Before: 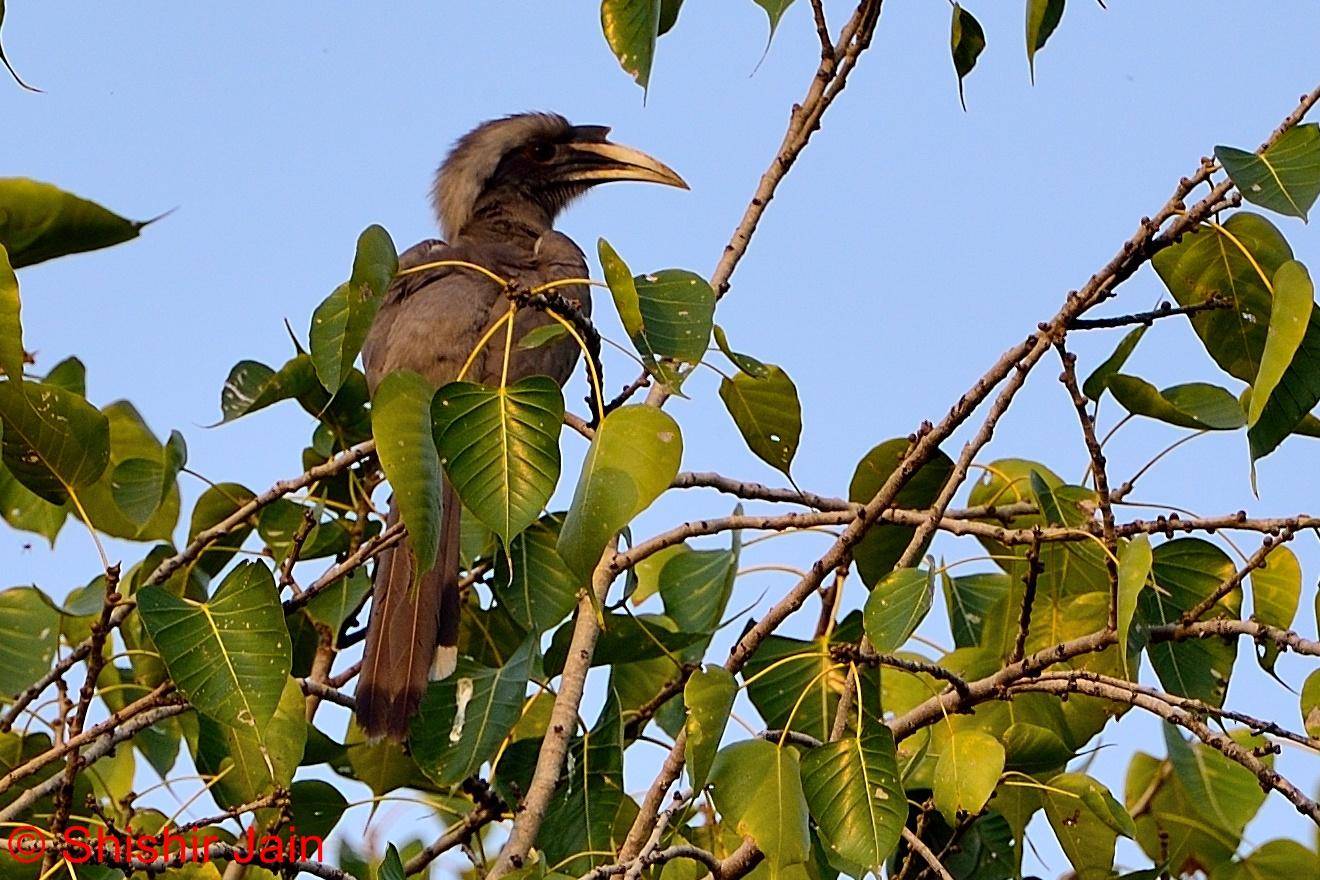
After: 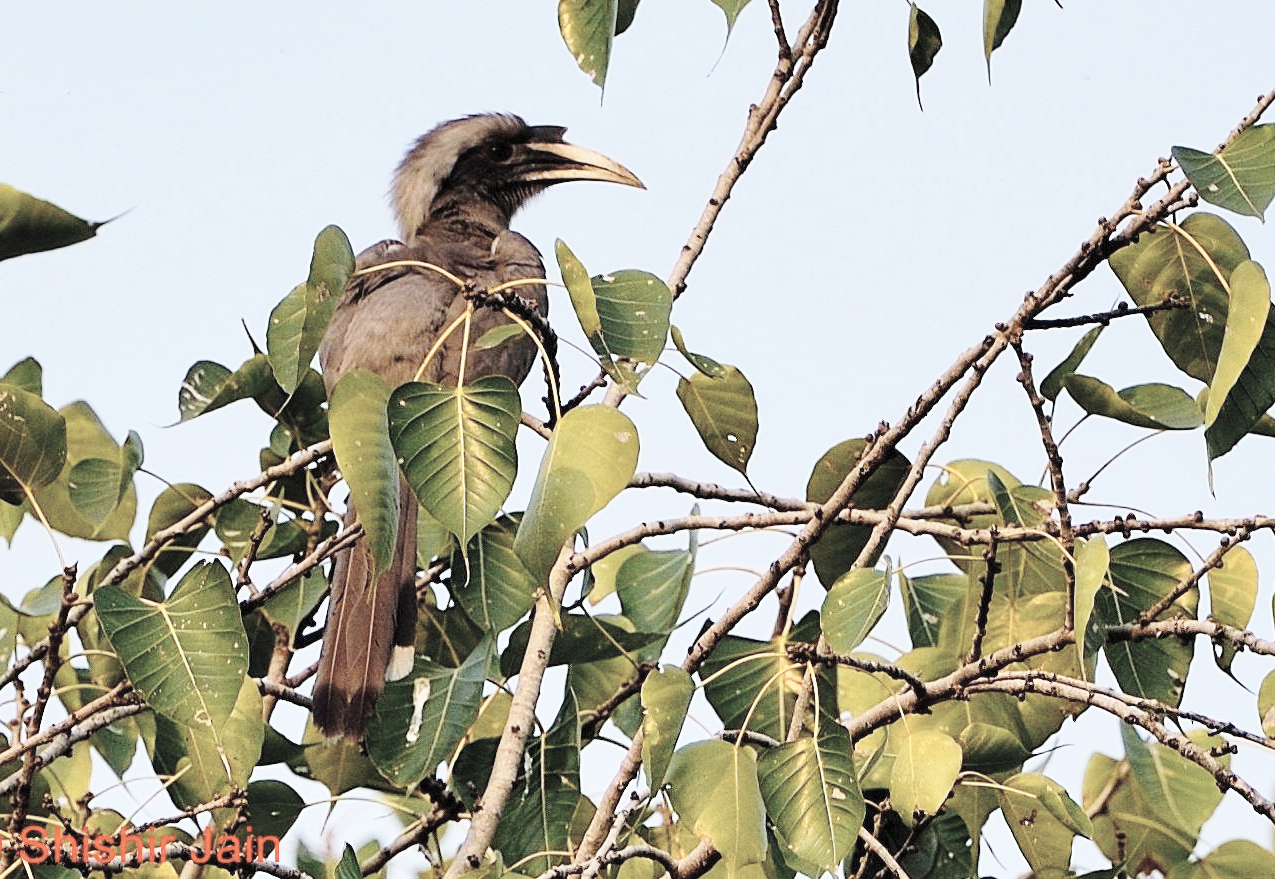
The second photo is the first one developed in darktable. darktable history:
crop and rotate: left 3.349%
contrast brightness saturation: brightness 0.187, saturation -0.508
base curve: curves: ch0 [(0, 0) (0.028, 0.03) (0.121, 0.232) (0.46, 0.748) (0.859, 0.968) (1, 1)], preserve colors none
